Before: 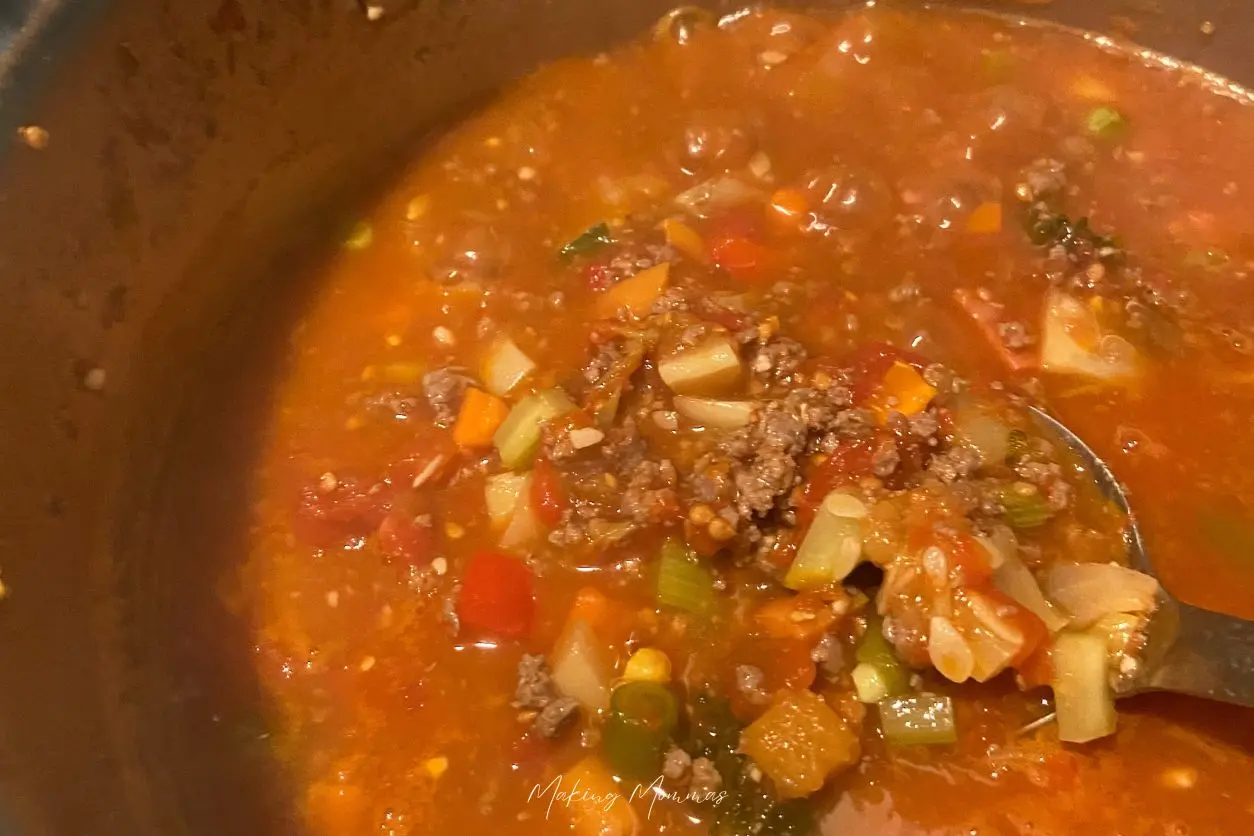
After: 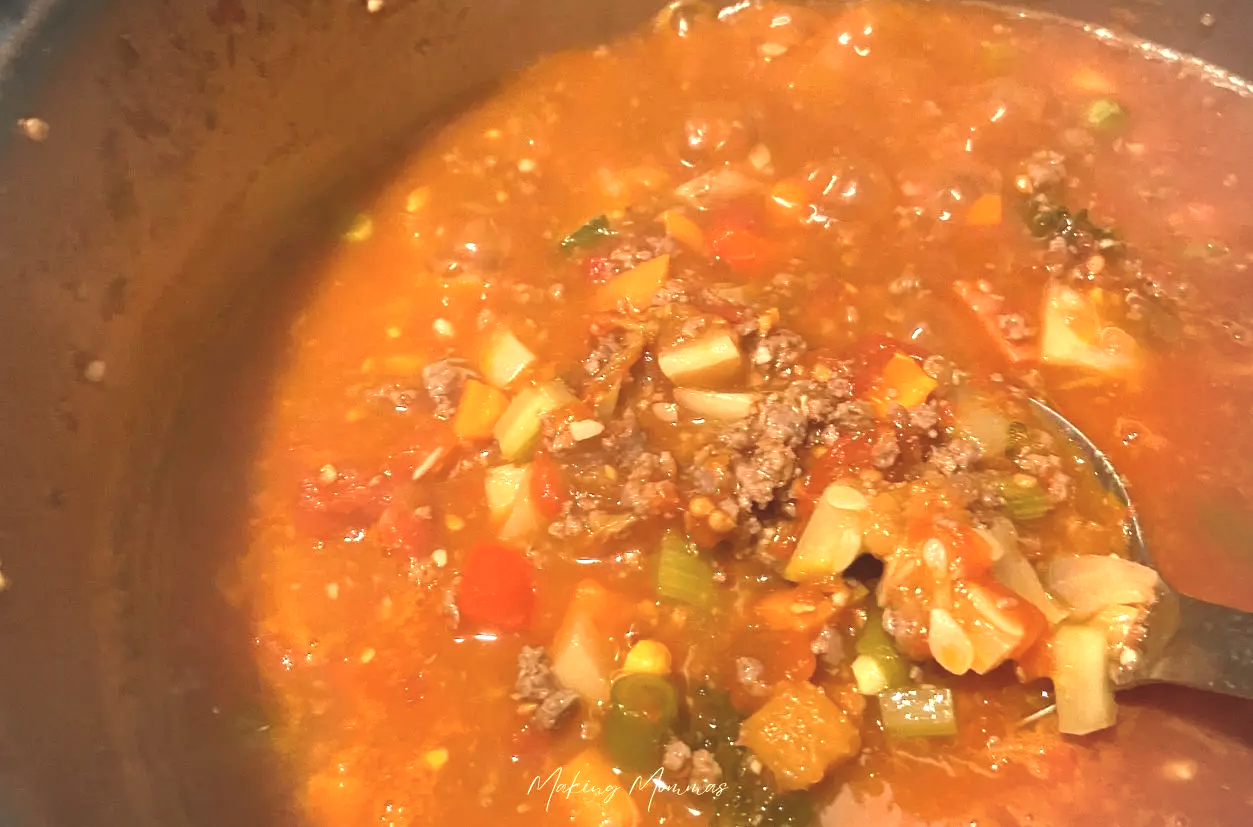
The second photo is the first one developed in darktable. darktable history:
color balance: lift [1.007, 1, 1, 1], gamma [1.097, 1, 1, 1]
vignetting: fall-off radius 60.92%
exposure: black level correction 0, exposure 0.7 EV, compensate exposure bias true, compensate highlight preservation false
crop: top 1.049%, right 0.001%
